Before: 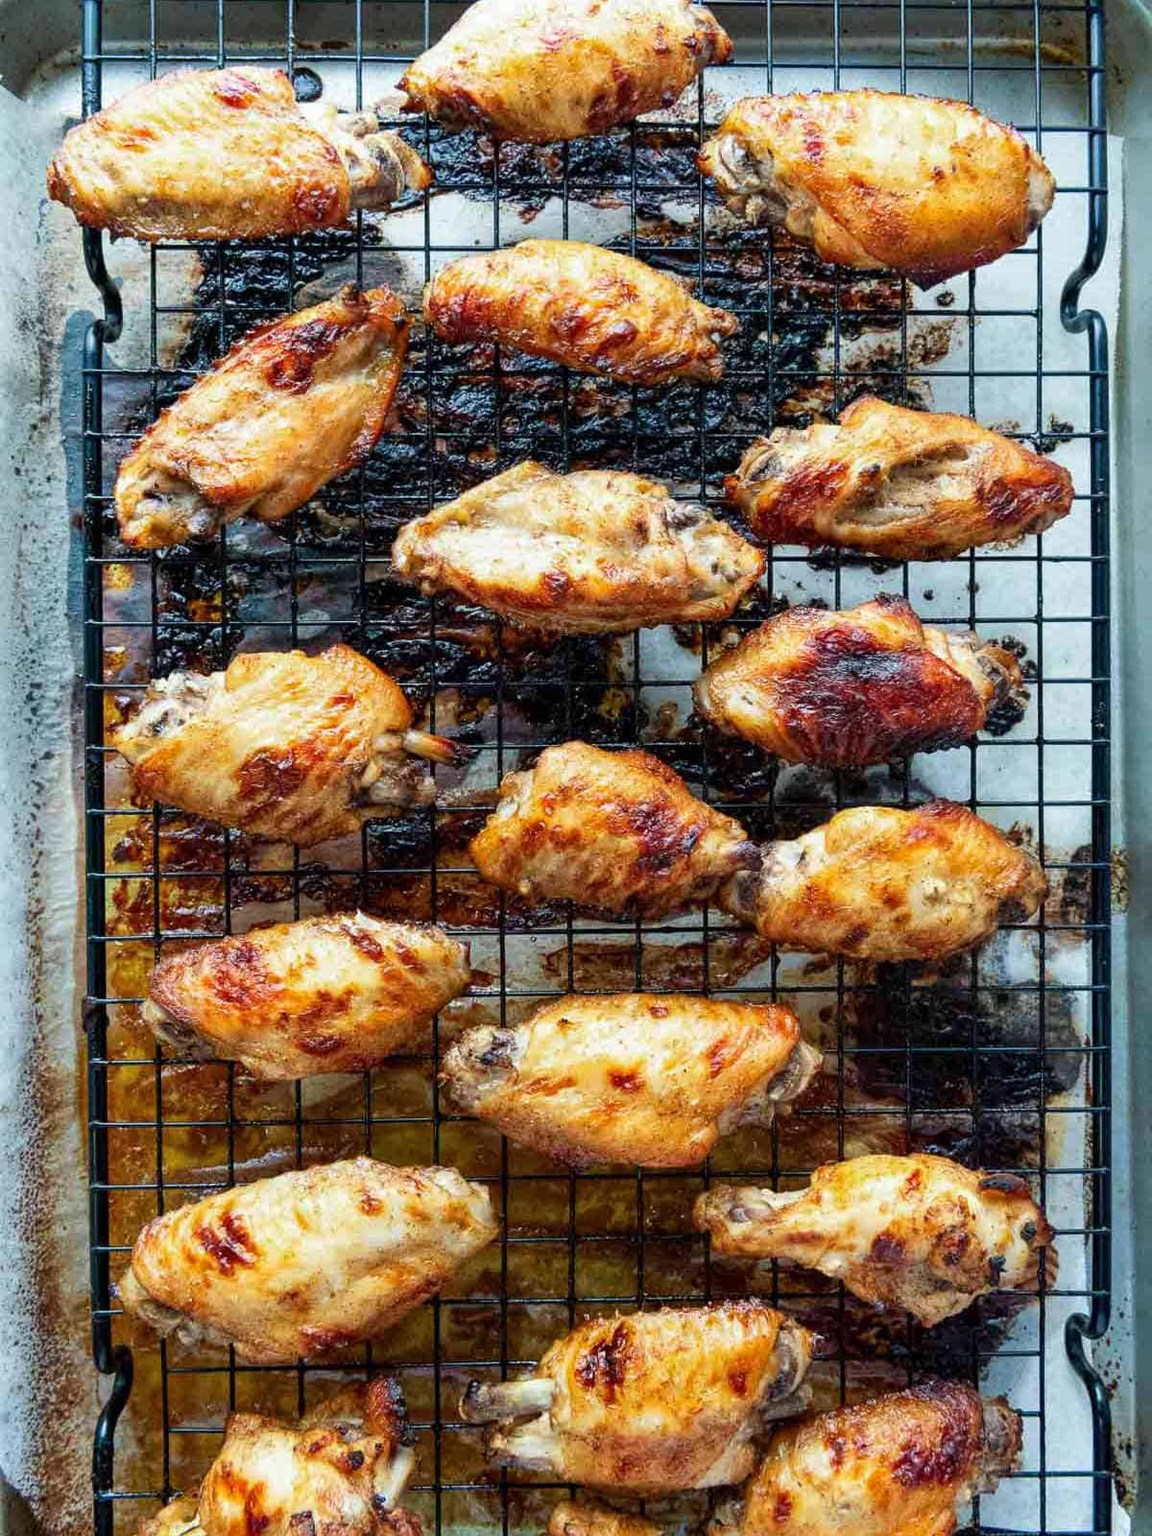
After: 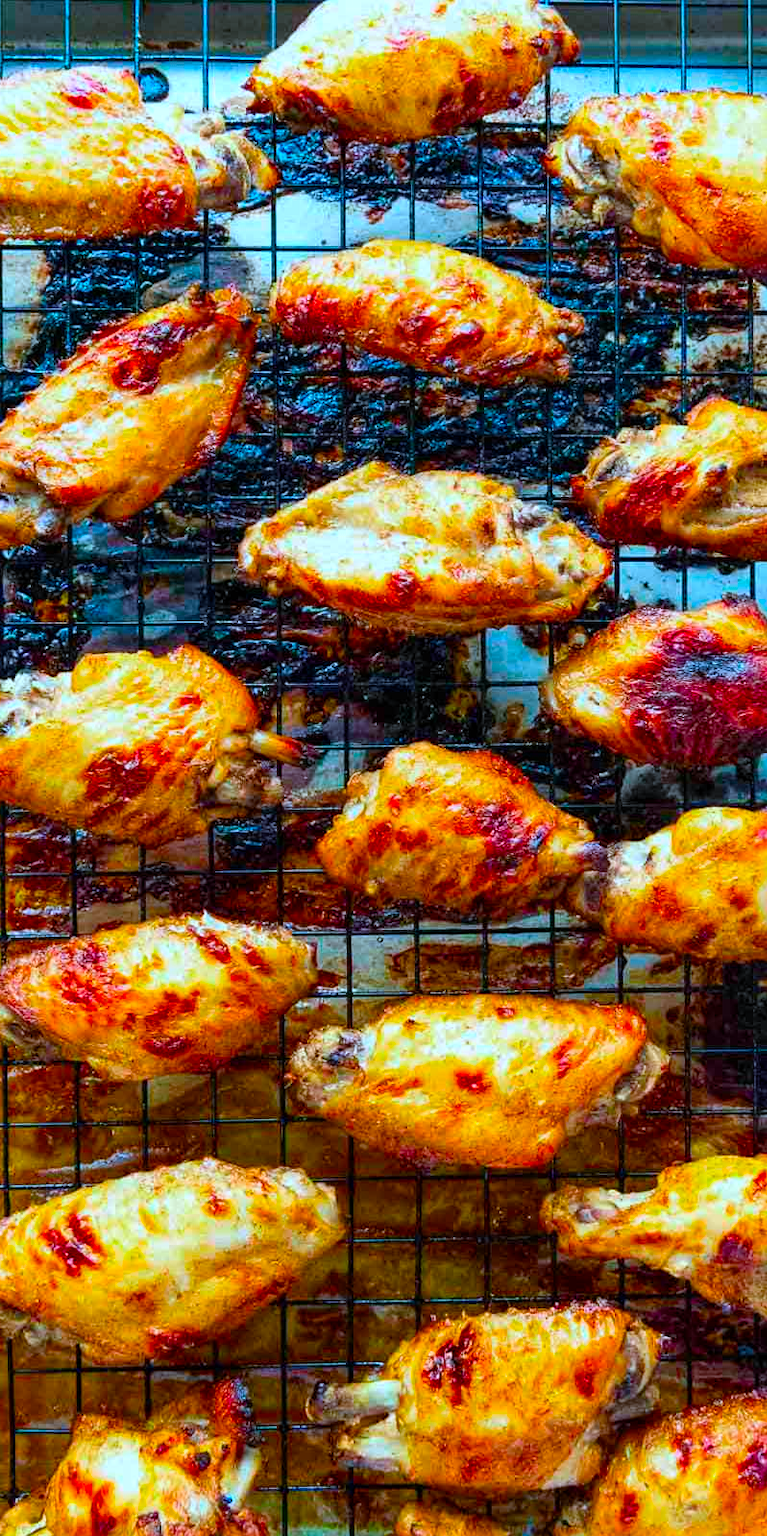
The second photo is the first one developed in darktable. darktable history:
color balance rgb: perceptual saturation grading › global saturation 30%, global vibrance 20%
crop and rotate: left 13.409%, right 19.924%
color correction: highlights a* -9.35, highlights b* -23.15
contrast brightness saturation: saturation 0.5
